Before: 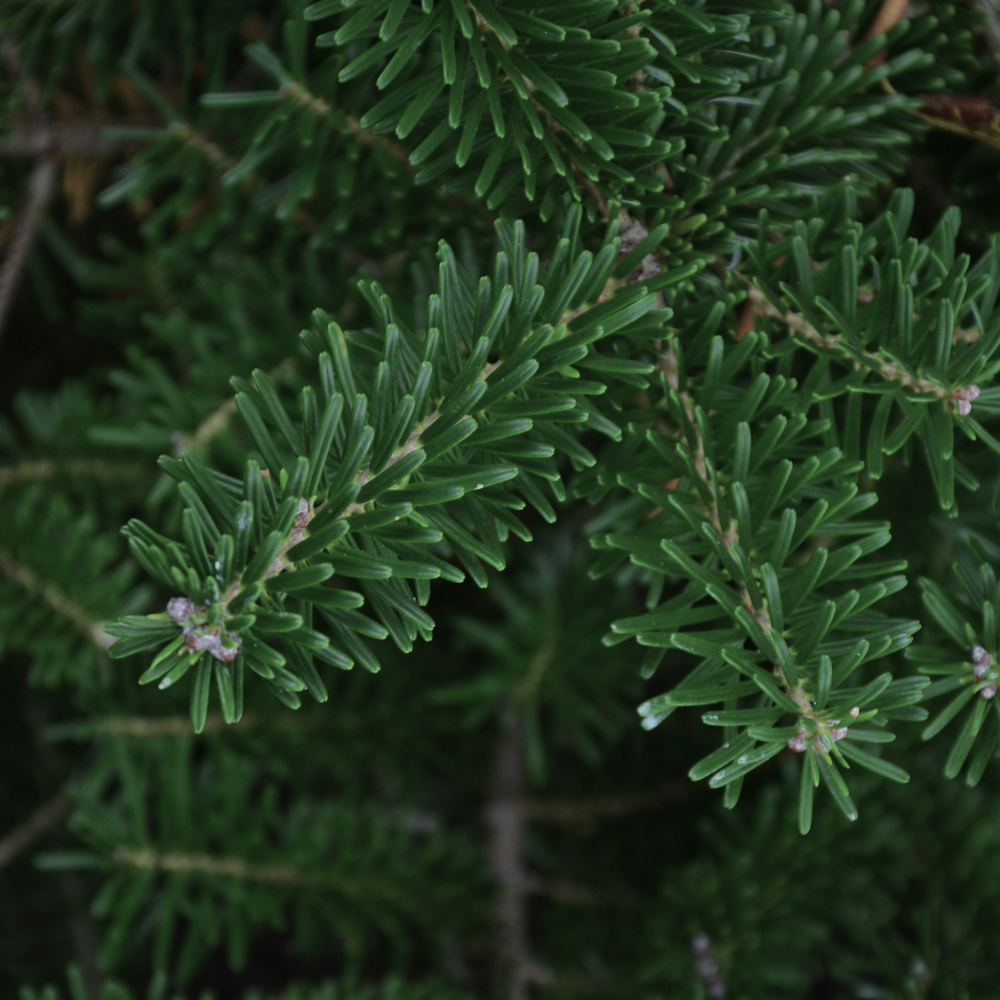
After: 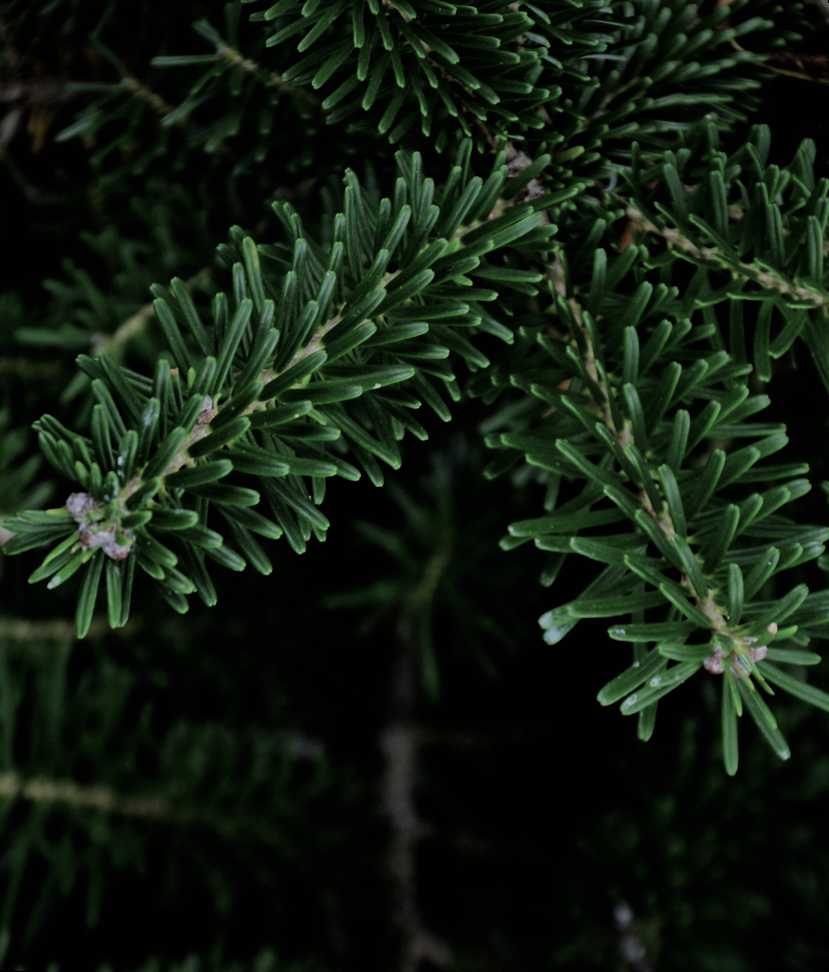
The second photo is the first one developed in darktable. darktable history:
tone equalizer: -8 EV -0.002 EV, -7 EV 0.005 EV, -6 EV -0.008 EV, -5 EV 0.007 EV, -4 EV -0.042 EV, -3 EV -0.233 EV, -2 EV -0.662 EV, -1 EV -0.983 EV, +0 EV -0.969 EV, smoothing diameter 2%, edges refinement/feathering 20, mask exposure compensation -1.57 EV, filter diffusion 5
filmic rgb: black relative exposure -5 EV, hardness 2.88, contrast 1.3, highlights saturation mix -30%
rotate and perspective: rotation 0.72°, lens shift (vertical) -0.352, lens shift (horizontal) -0.051, crop left 0.152, crop right 0.859, crop top 0.019, crop bottom 0.964
